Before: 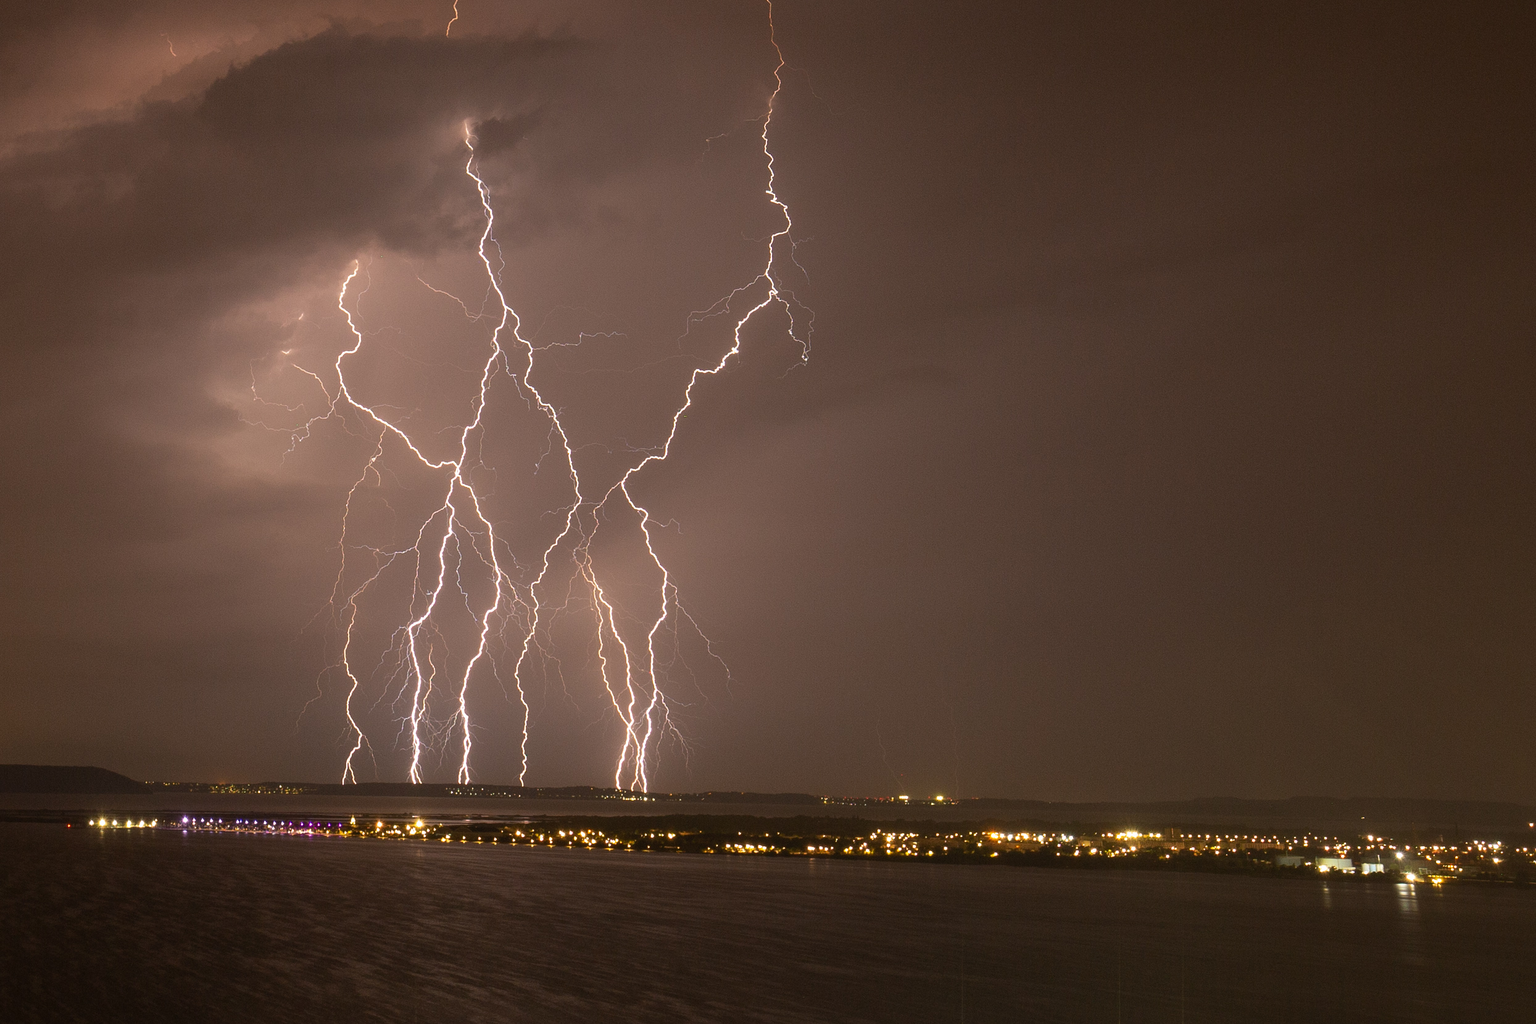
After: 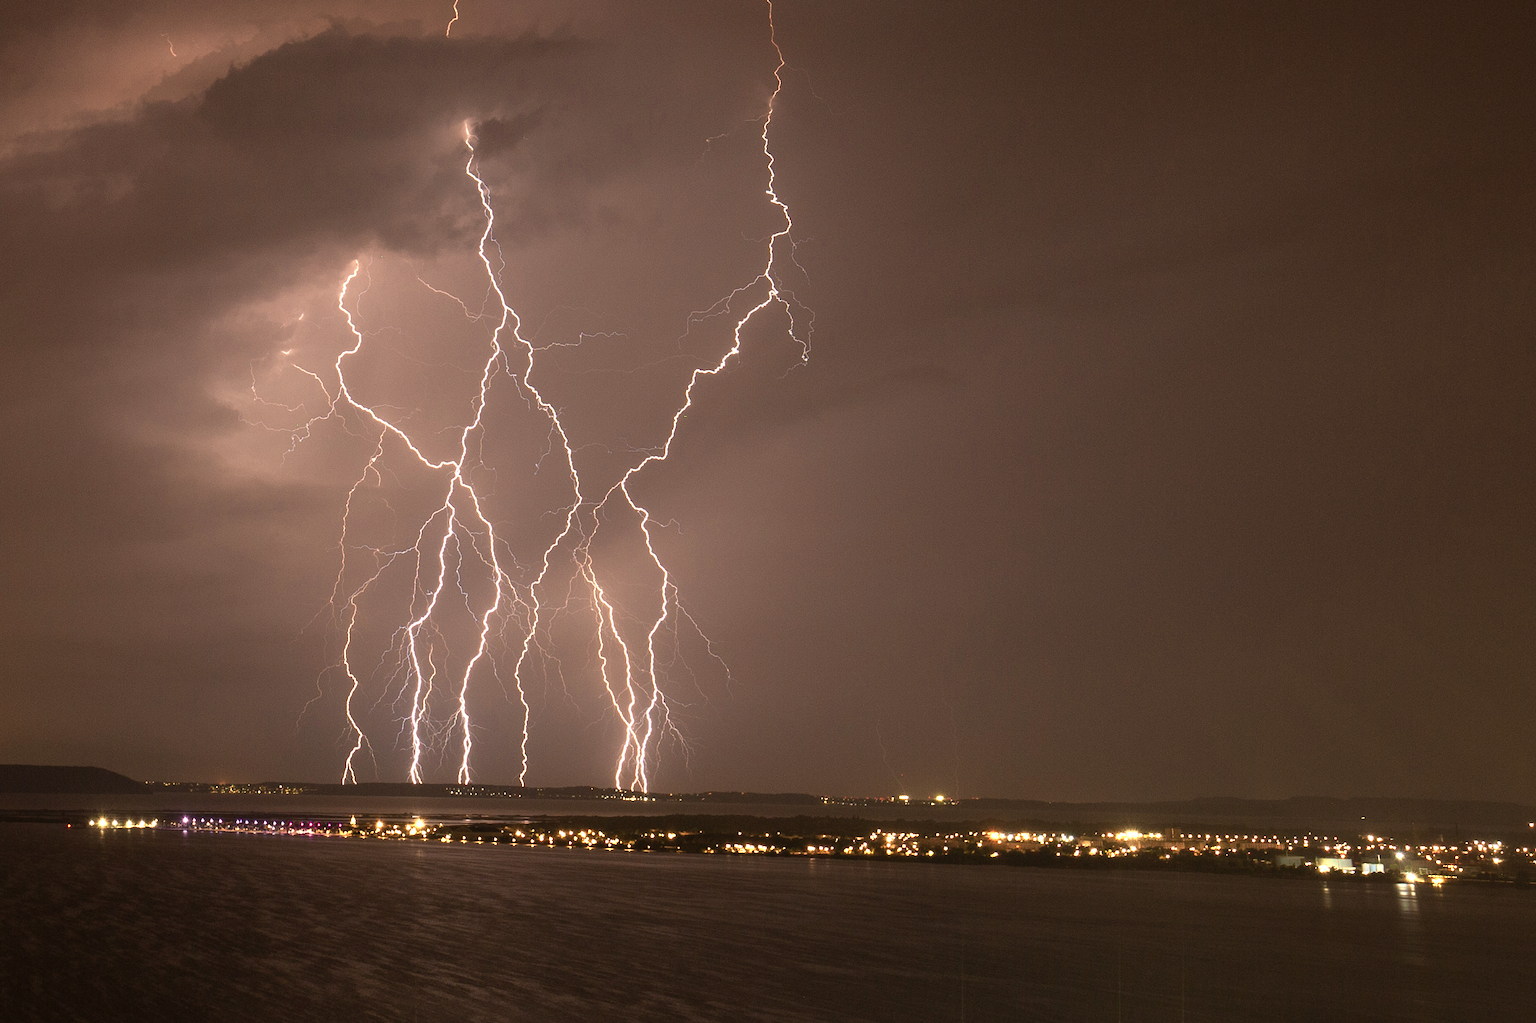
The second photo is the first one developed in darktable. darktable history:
color zones: curves: ch0 [(0.018, 0.548) (0.224, 0.64) (0.425, 0.447) (0.675, 0.575) (0.732, 0.579)]; ch1 [(0.066, 0.487) (0.25, 0.5) (0.404, 0.43) (0.75, 0.421) (0.956, 0.421)]; ch2 [(0.044, 0.561) (0.215, 0.465) (0.399, 0.544) (0.465, 0.548) (0.614, 0.447) (0.724, 0.43) (0.882, 0.623) (0.956, 0.632)]
velvia: strength 15.51%
